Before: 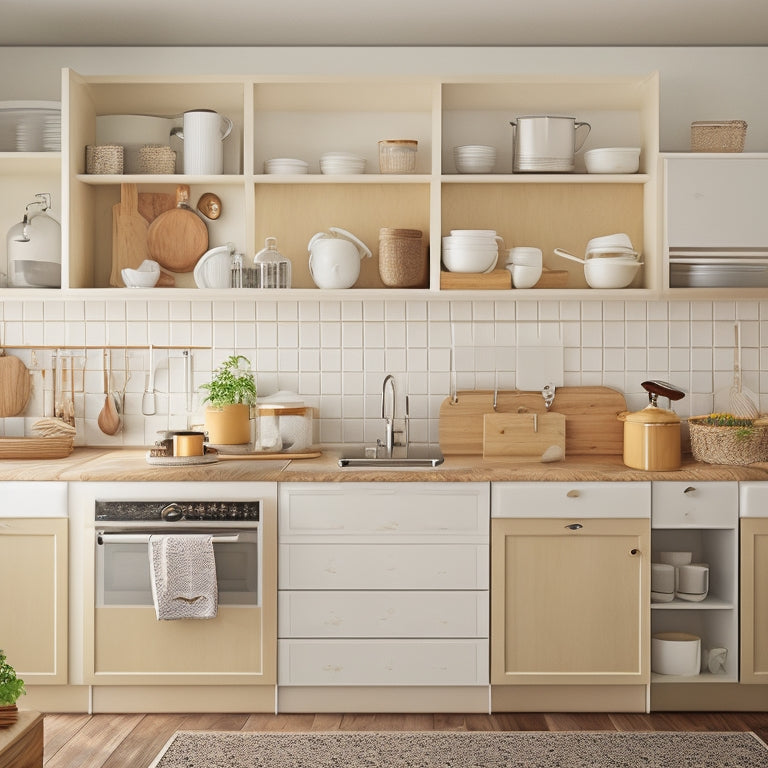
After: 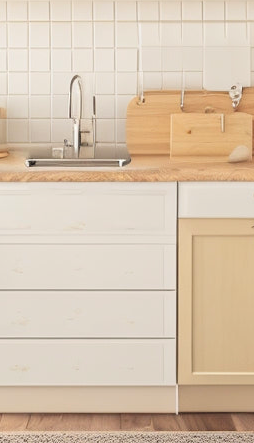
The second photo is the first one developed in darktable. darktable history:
crop: left 40.878%, top 39.176%, right 25.993%, bottom 3.081%
contrast brightness saturation: contrast 0.1, brightness 0.3, saturation 0.14
